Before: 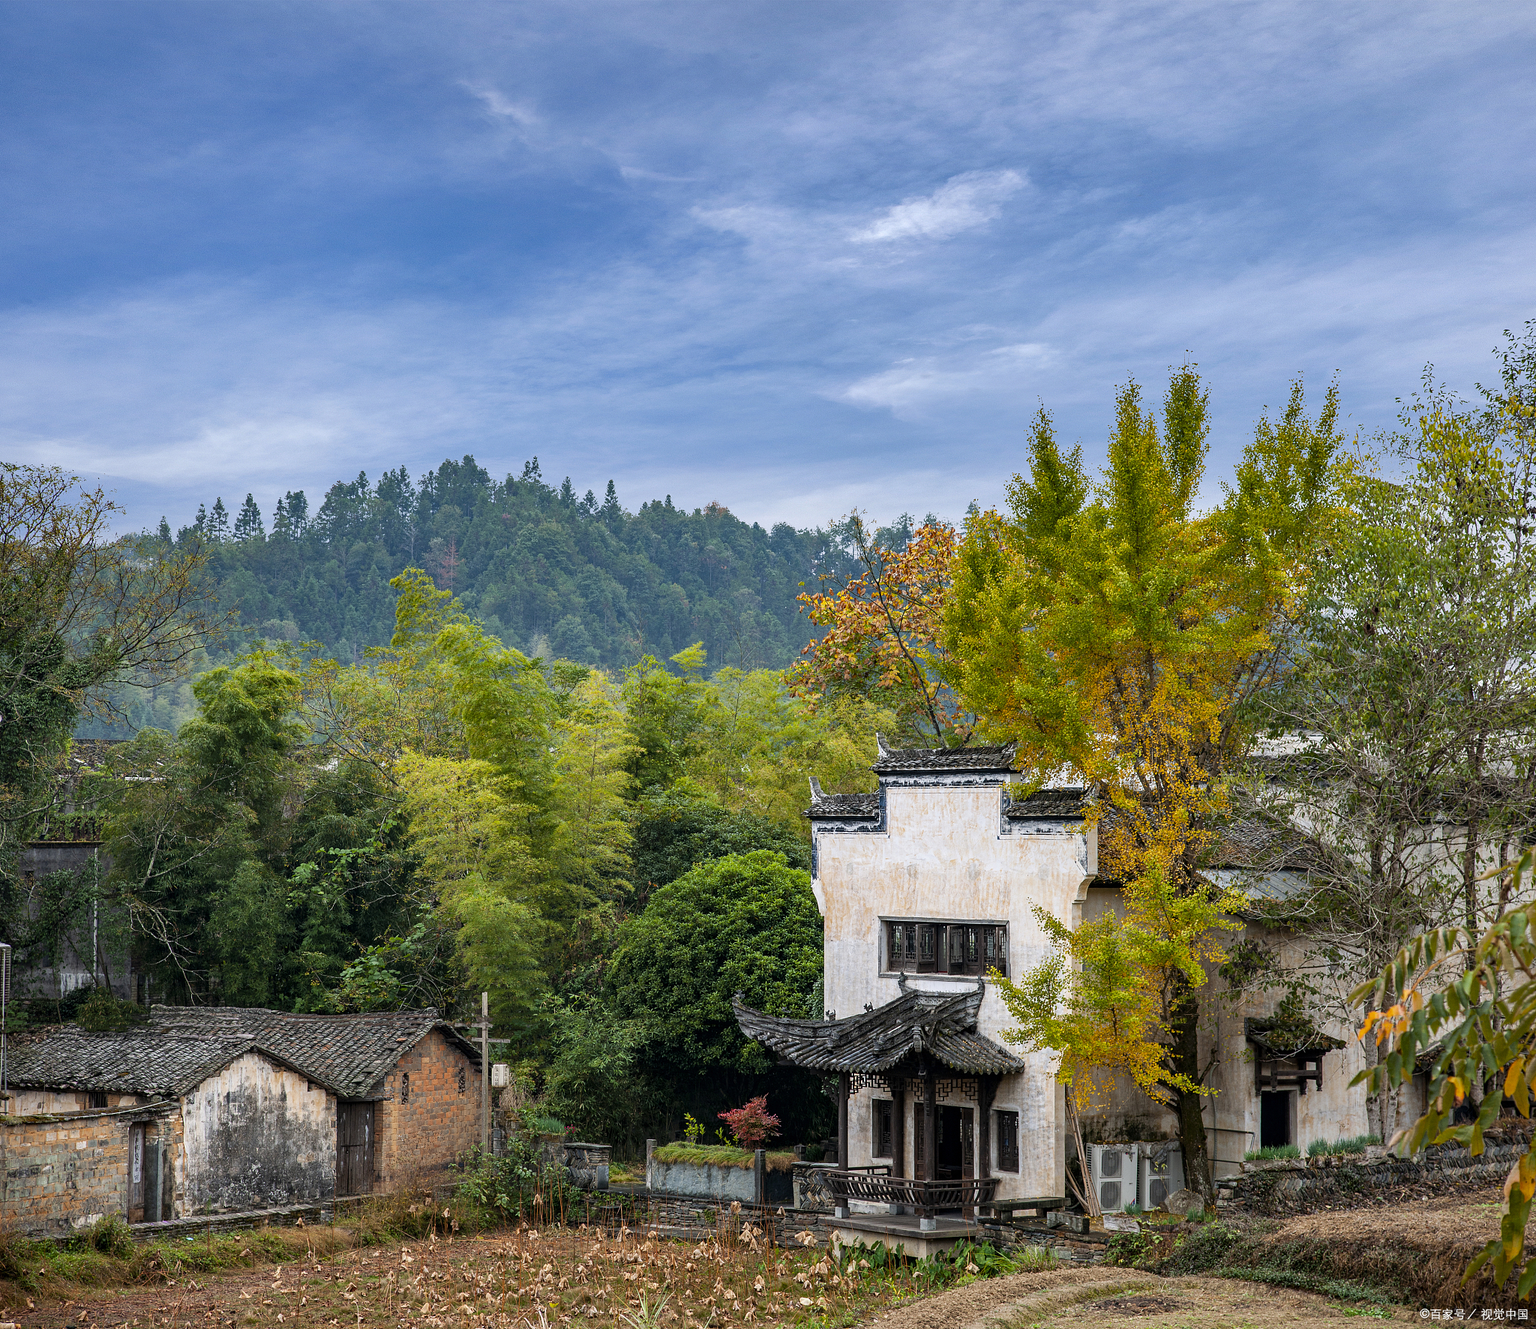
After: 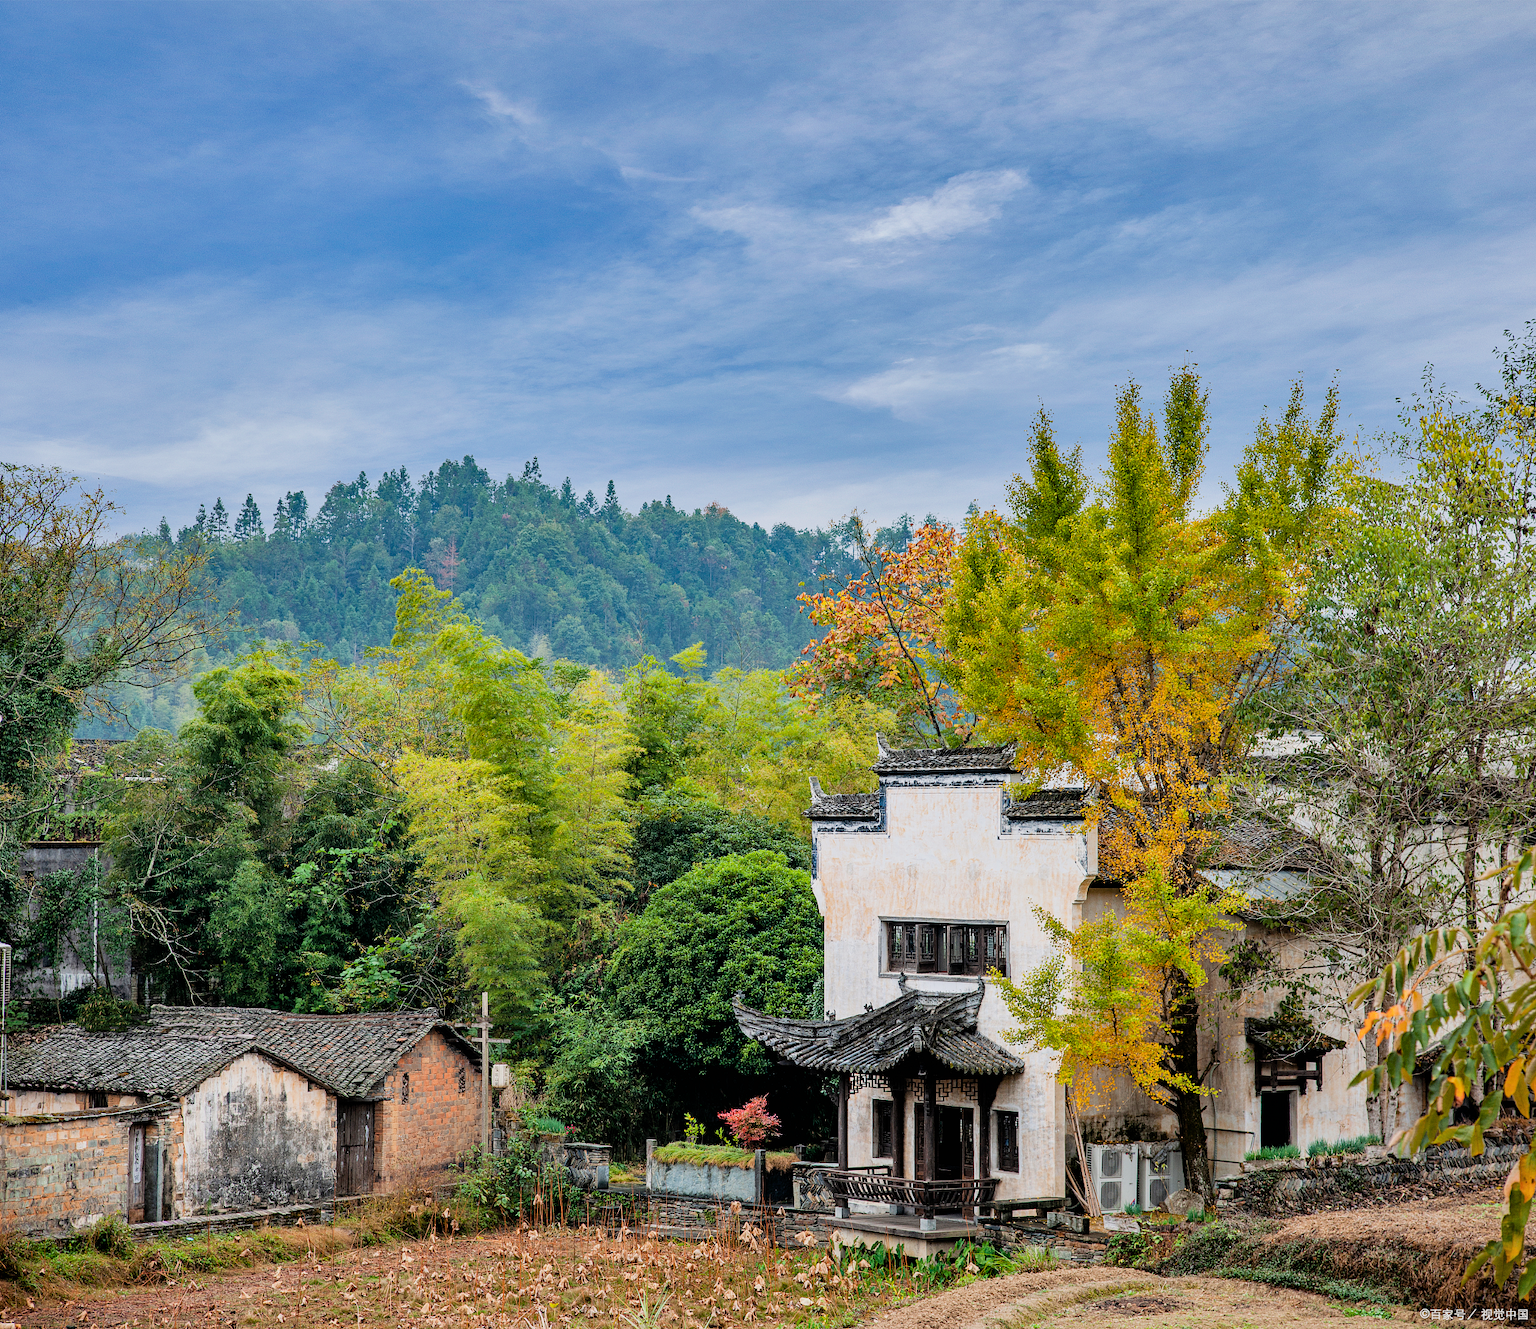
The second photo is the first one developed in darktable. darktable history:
shadows and highlights: soften with gaussian
exposure: black level correction 0, exposure 0.702 EV, compensate highlight preservation false
filmic rgb: black relative exposure -7.65 EV, white relative exposure 4.56 EV, threshold 5.98 EV, hardness 3.61, enable highlight reconstruction true
